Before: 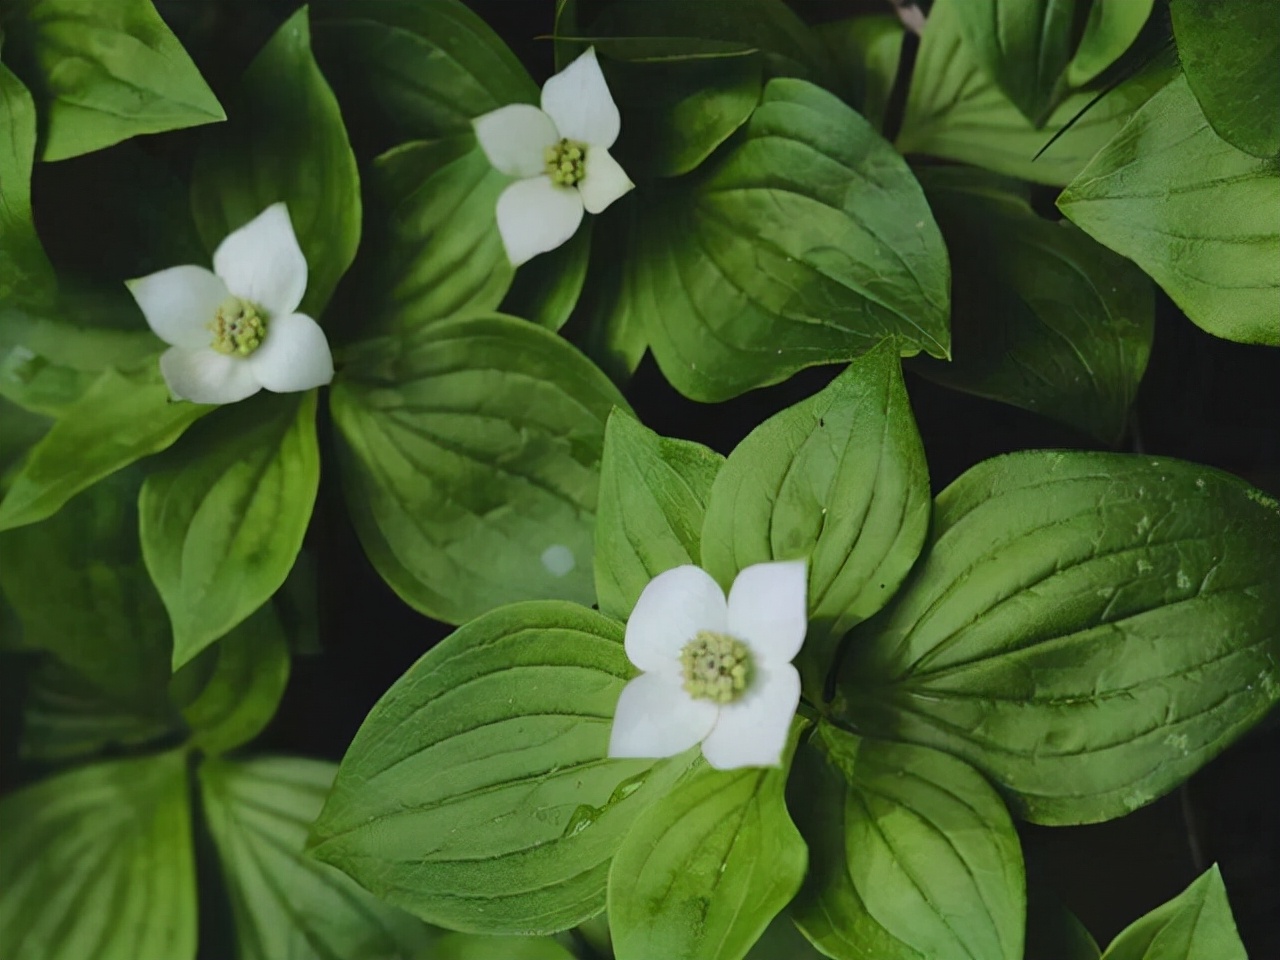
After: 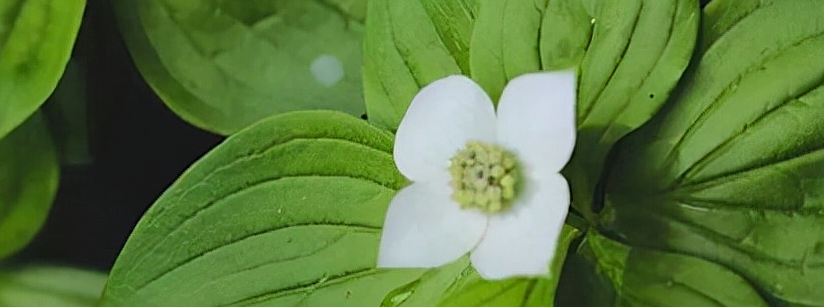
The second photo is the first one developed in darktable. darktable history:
crop: left 18.091%, top 51.13%, right 17.525%, bottom 16.85%
sharpen: on, module defaults
contrast brightness saturation: contrast 0.03, brightness 0.06, saturation 0.13
